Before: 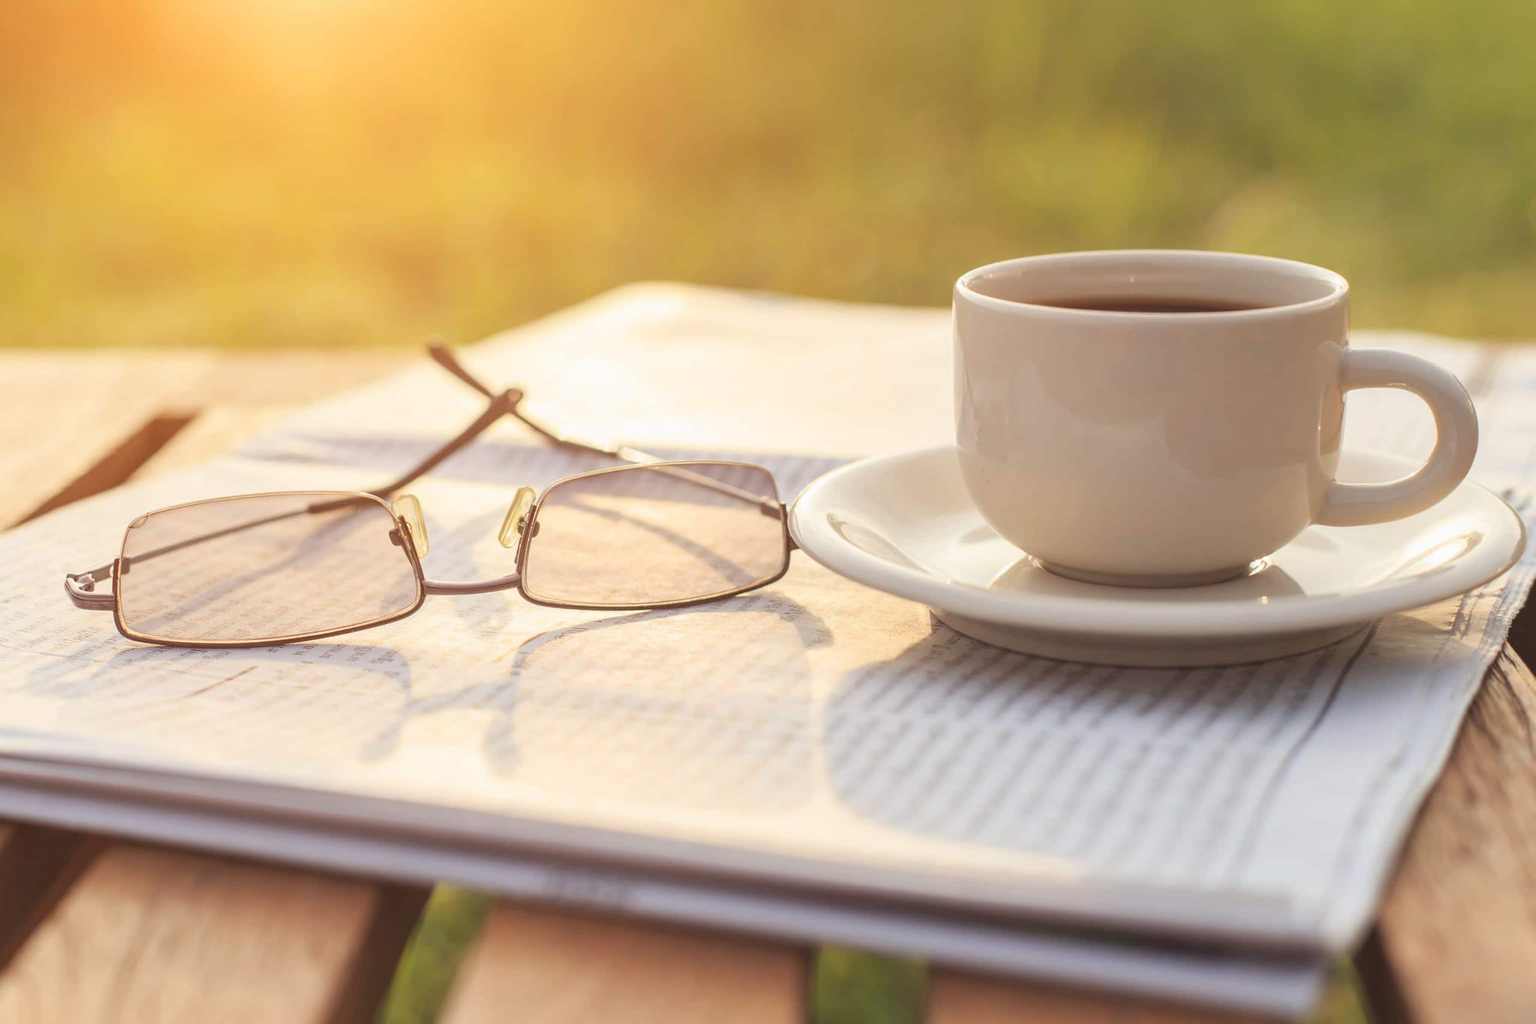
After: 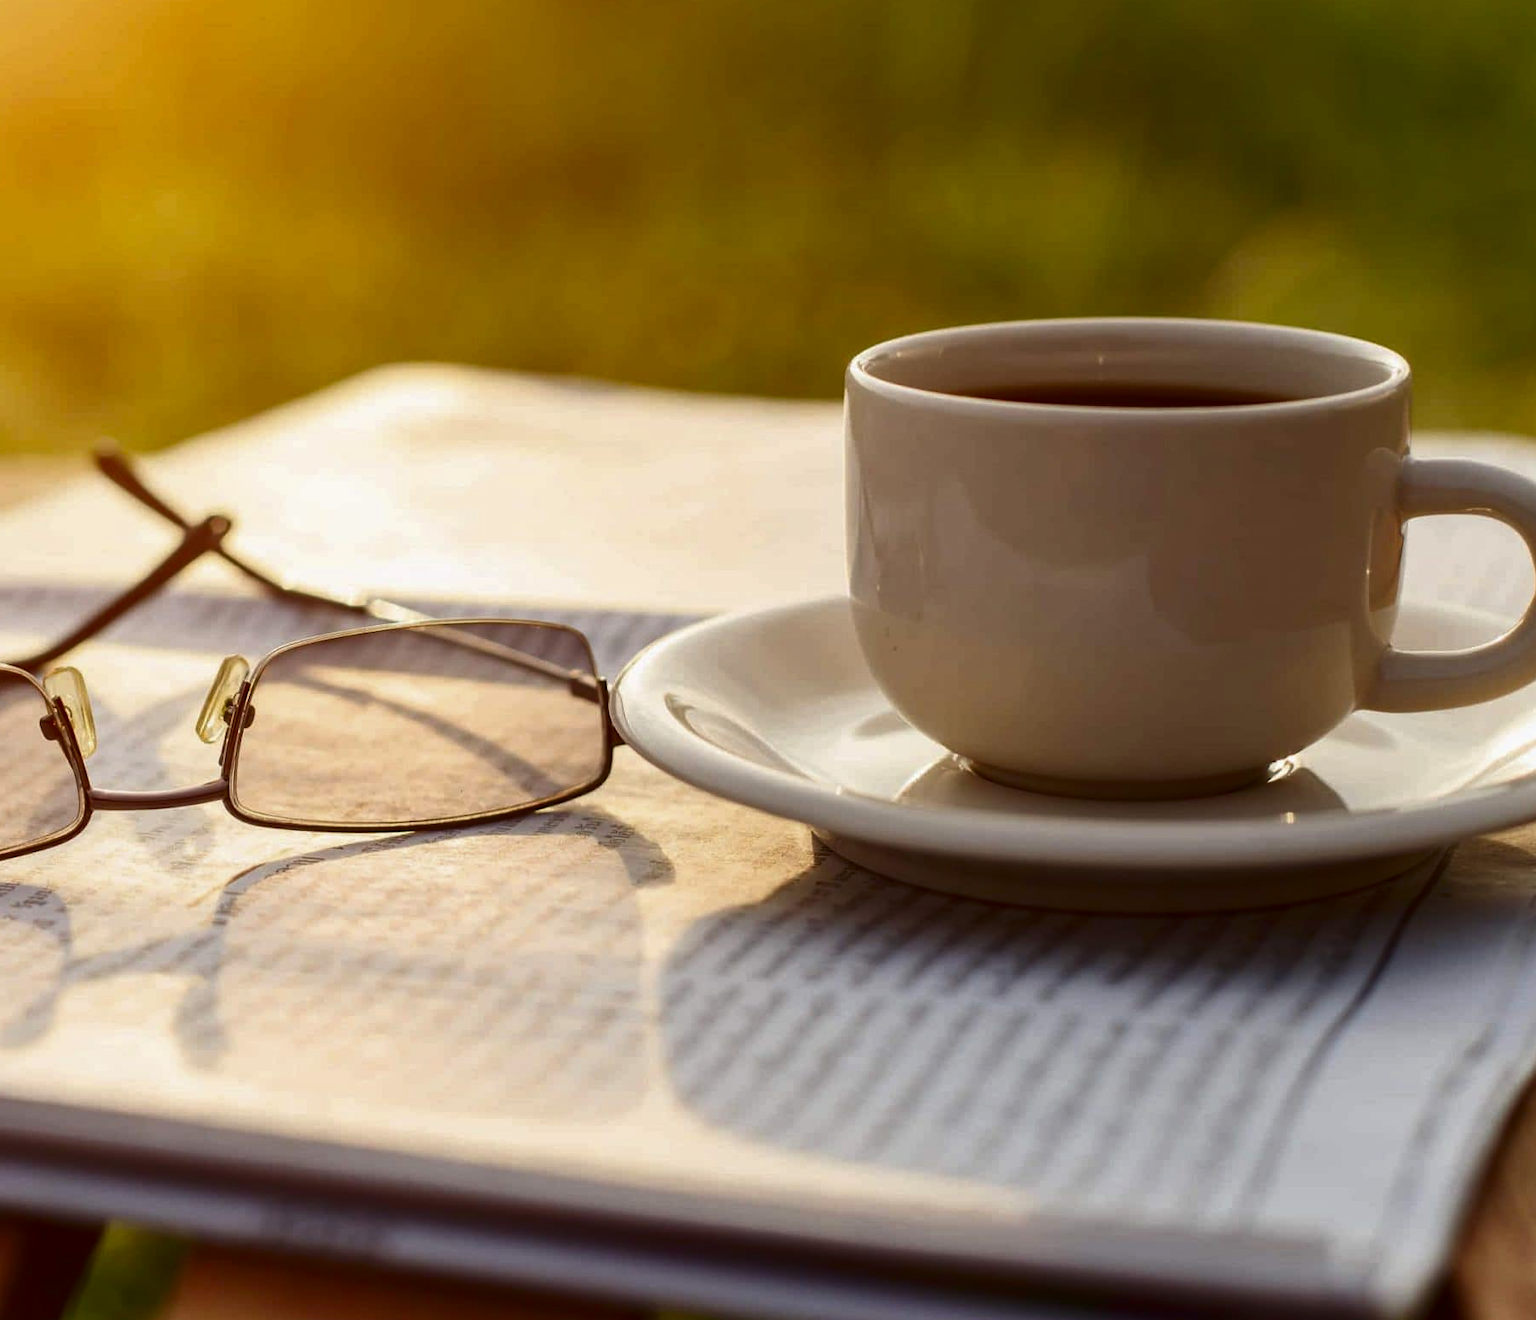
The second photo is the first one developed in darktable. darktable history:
crop and rotate: left 23.553%, top 2.716%, right 6.386%, bottom 6.936%
contrast brightness saturation: contrast 0.088, brightness -0.58, saturation 0.172
tone curve: preserve colors none
